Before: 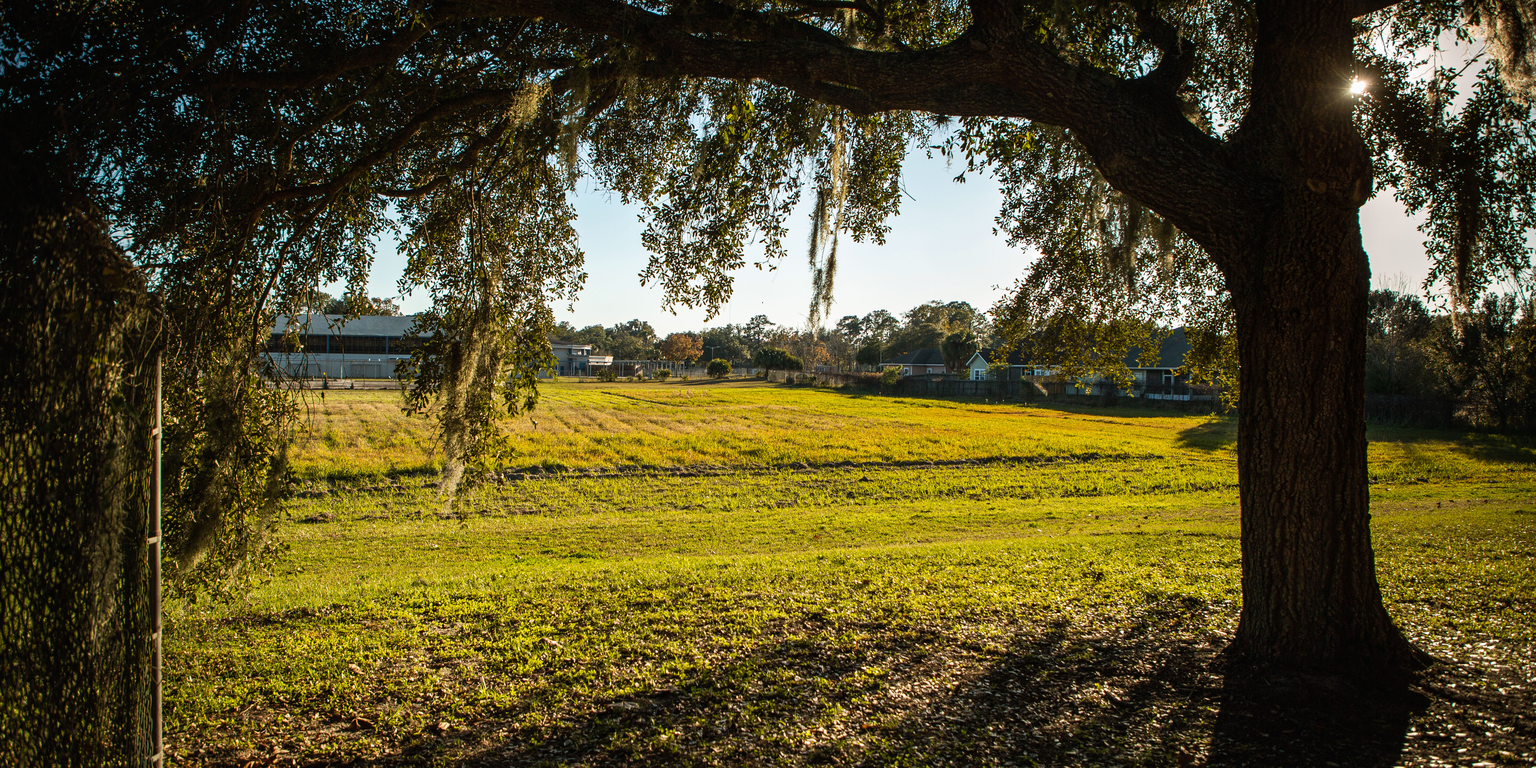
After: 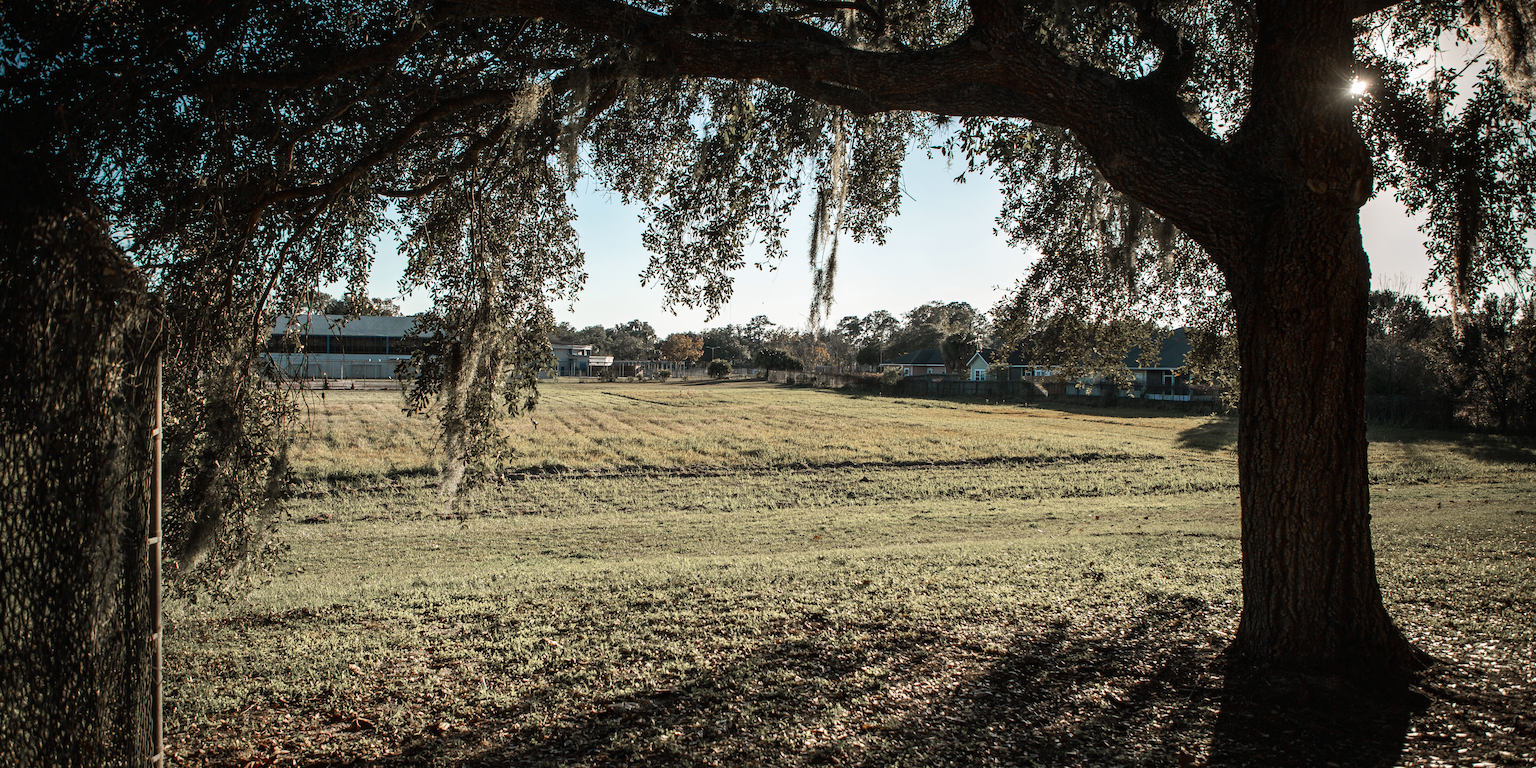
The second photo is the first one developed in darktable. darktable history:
contrast equalizer: octaves 7, y [[0.515 ×6], [0.507 ×6], [0.425 ×6], [0 ×6], [0 ×6]], mix 0.138
color zones: curves: ch1 [(0, 0.708) (0.088, 0.648) (0.245, 0.187) (0.429, 0.326) (0.571, 0.498) (0.714, 0.5) (0.857, 0.5) (1, 0.708)]
